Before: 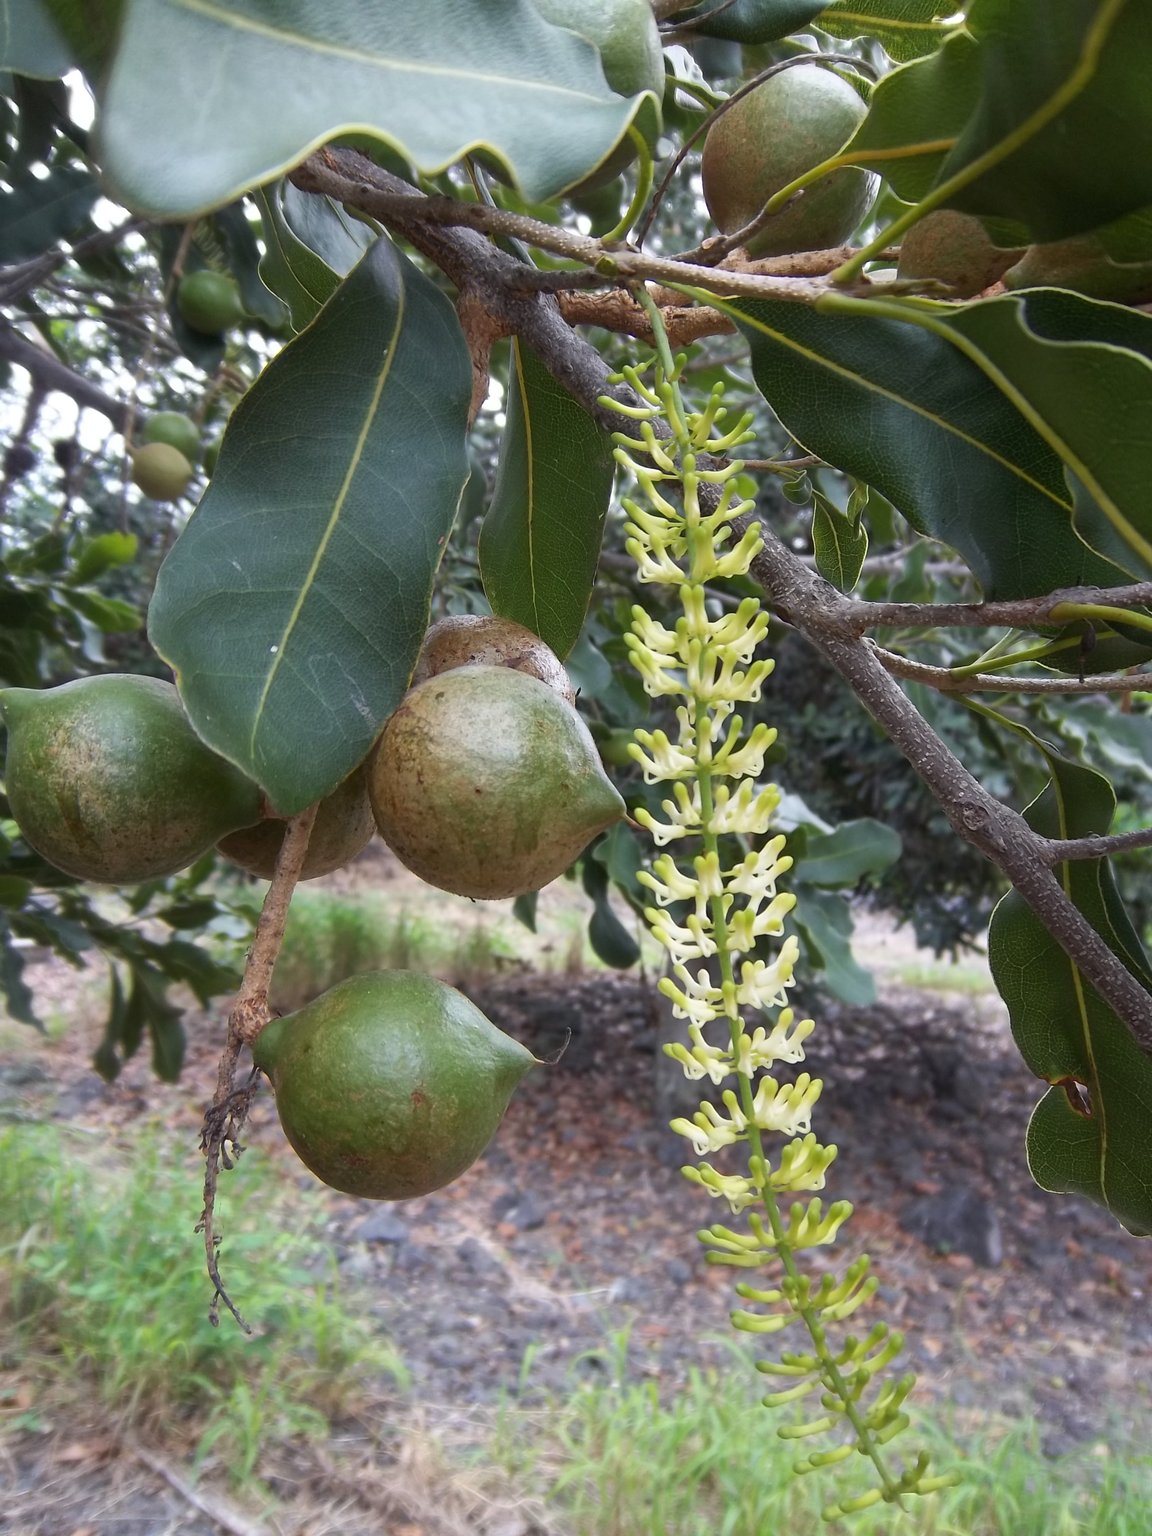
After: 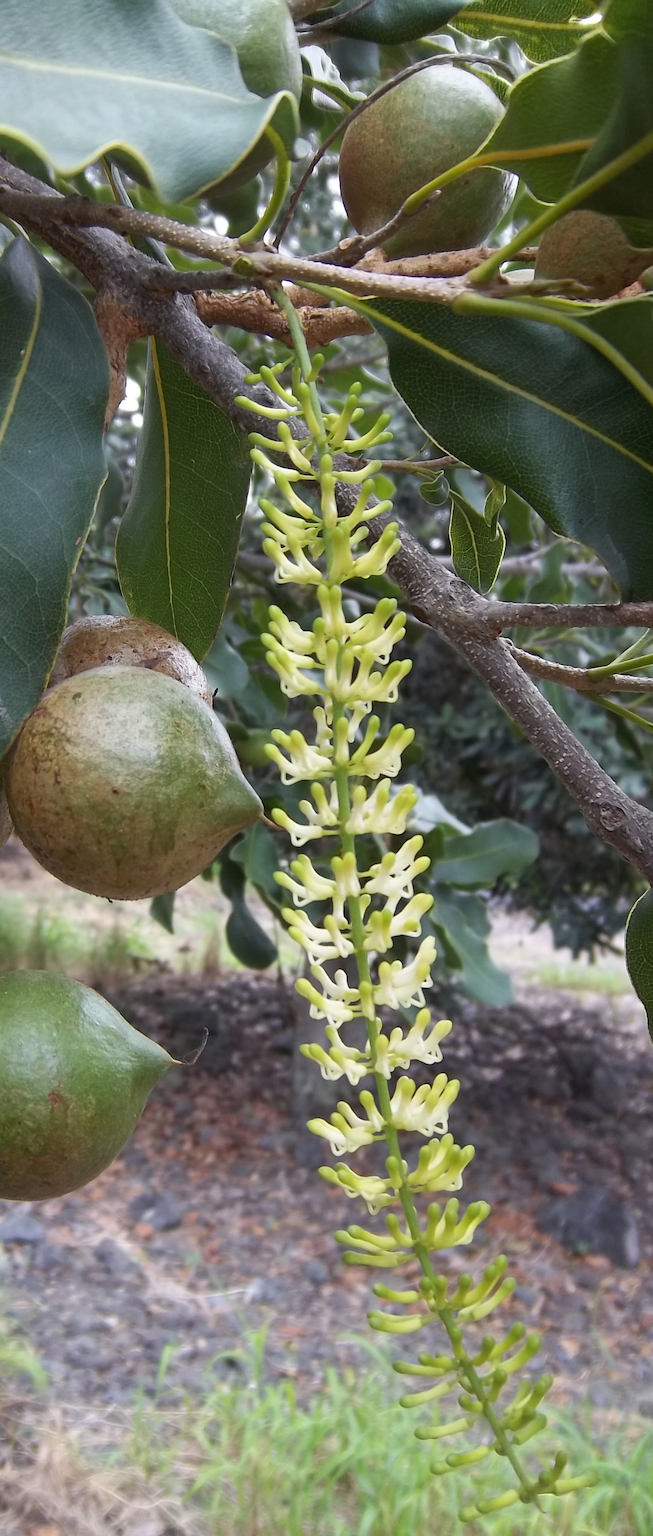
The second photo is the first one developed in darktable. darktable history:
crop: left 31.544%, top 0.011%, right 11.754%
